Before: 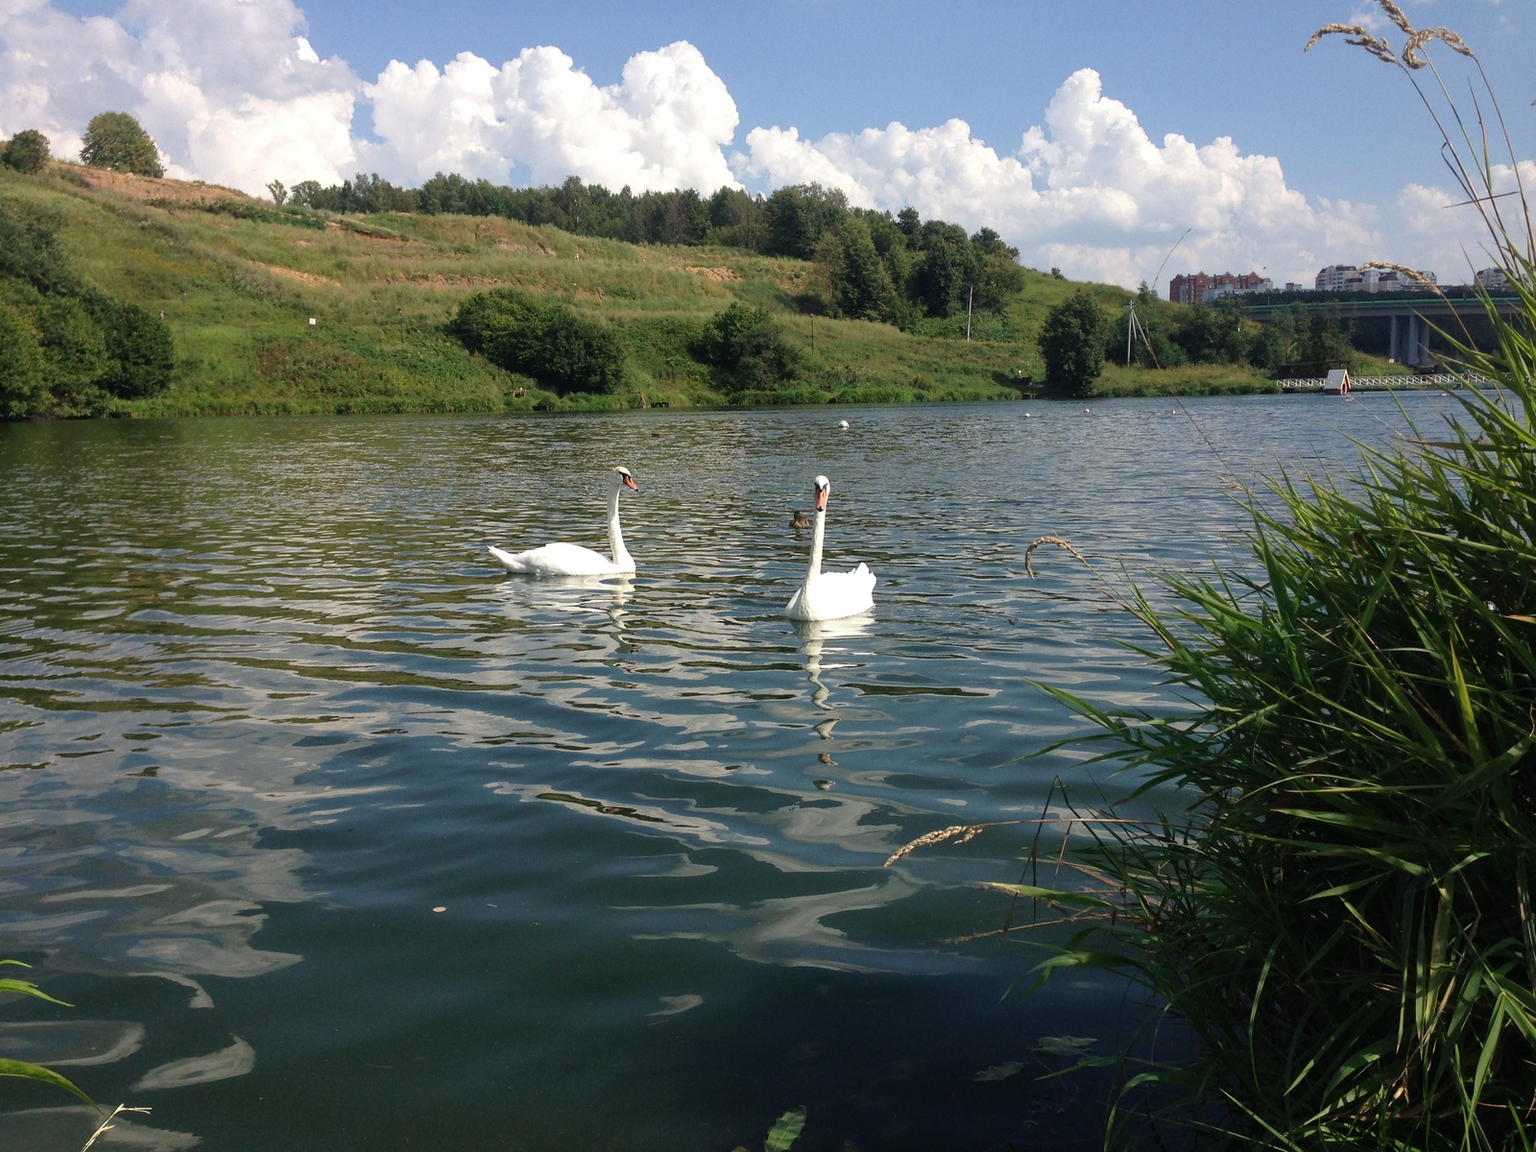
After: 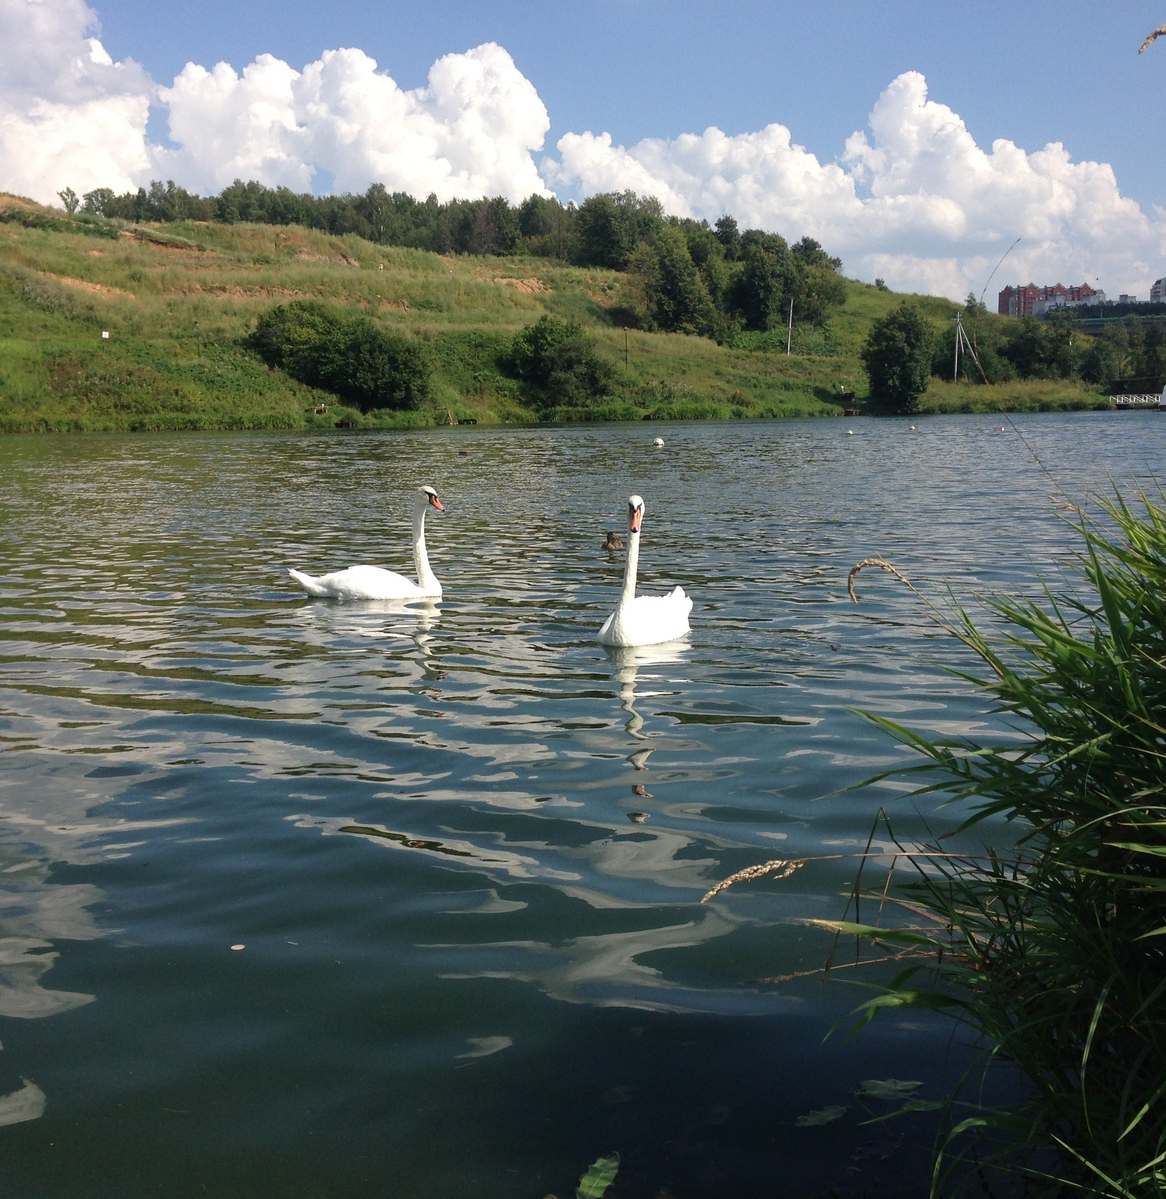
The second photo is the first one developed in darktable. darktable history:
crop: left 13.774%, top 0%, right 13.331%
